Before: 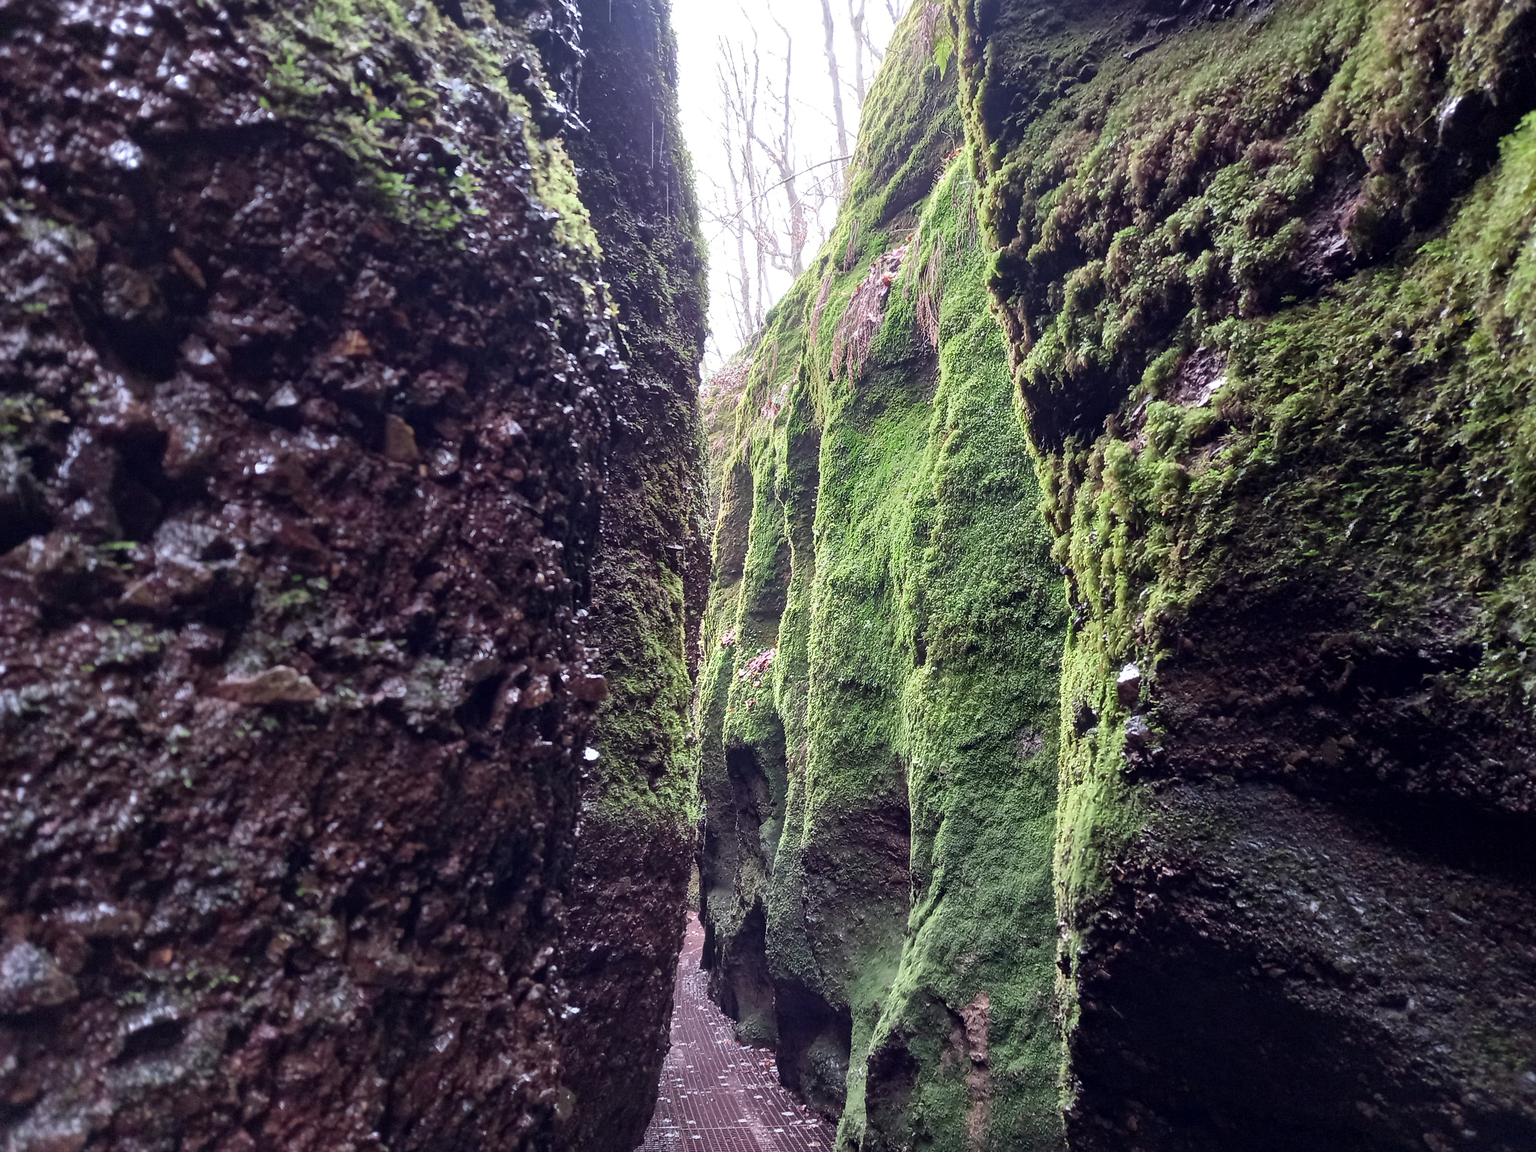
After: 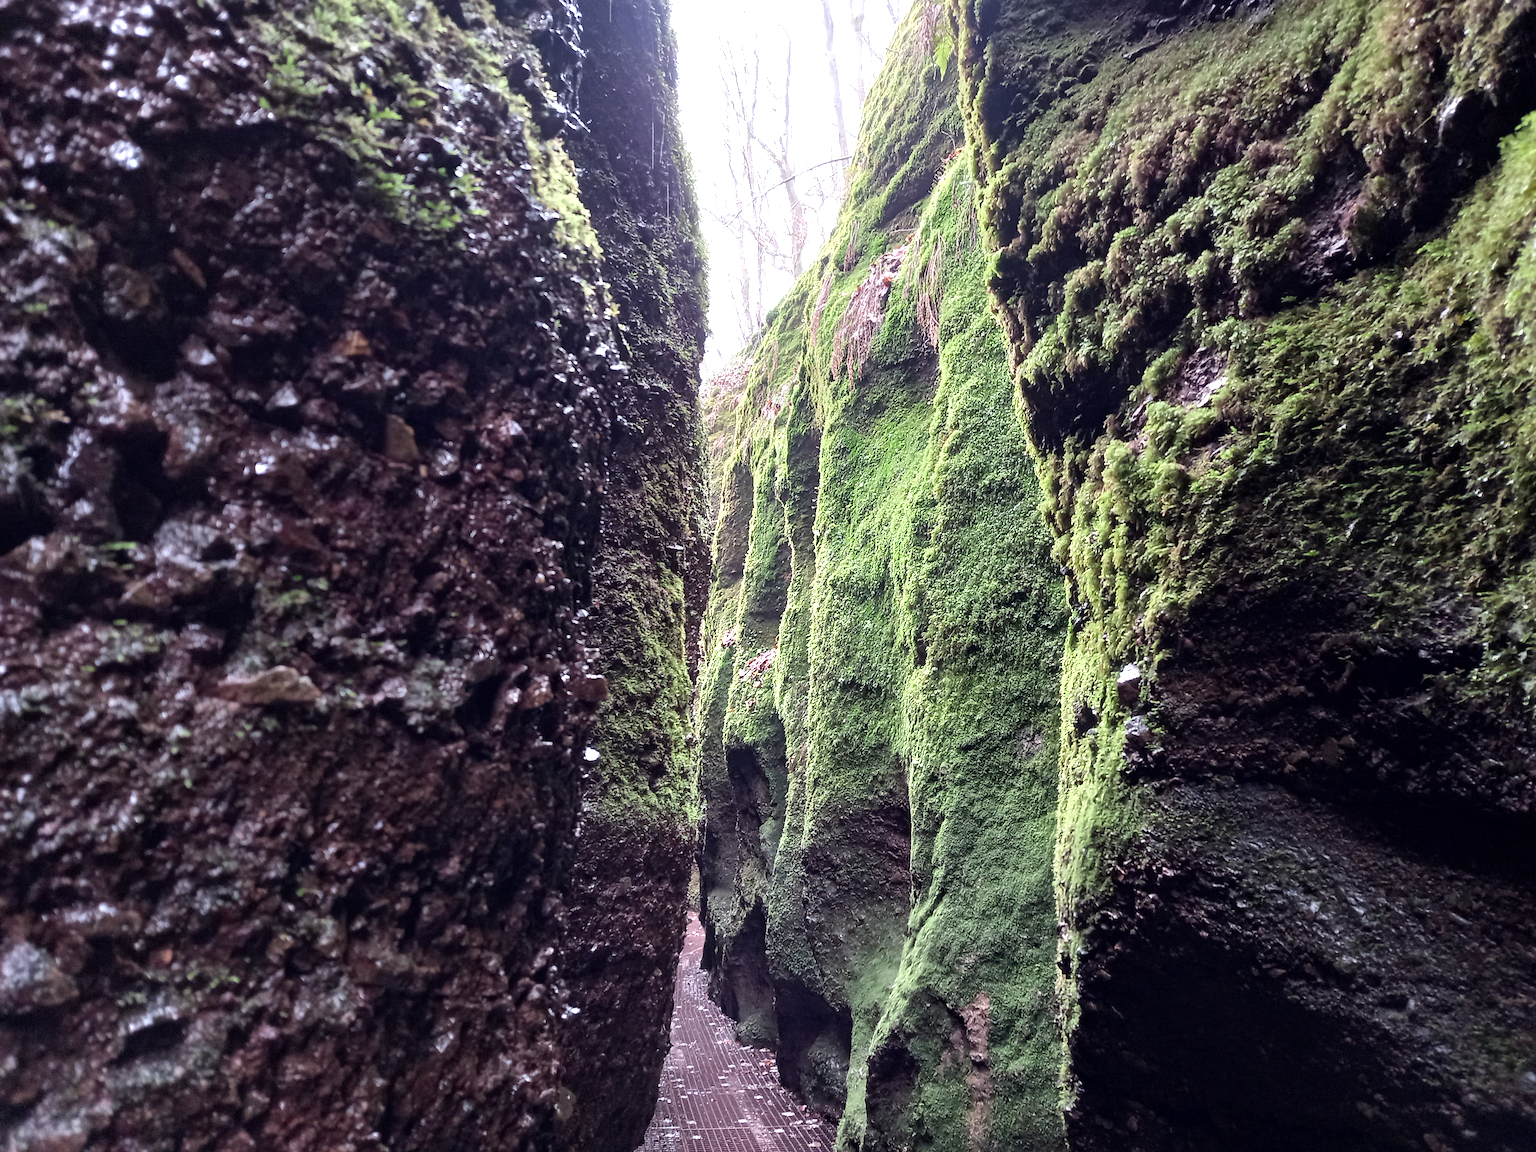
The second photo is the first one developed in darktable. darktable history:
tone equalizer: -8 EV -0.399 EV, -7 EV -0.418 EV, -6 EV -0.367 EV, -5 EV -0.191 EV, -3 EV 0.198 EV, -2 EV 0.342 EV, -1 EV 0.365 EV, +0 EV 0.441 EV
contrast brightness saturation: contrast 0.014, saturation -0.063
